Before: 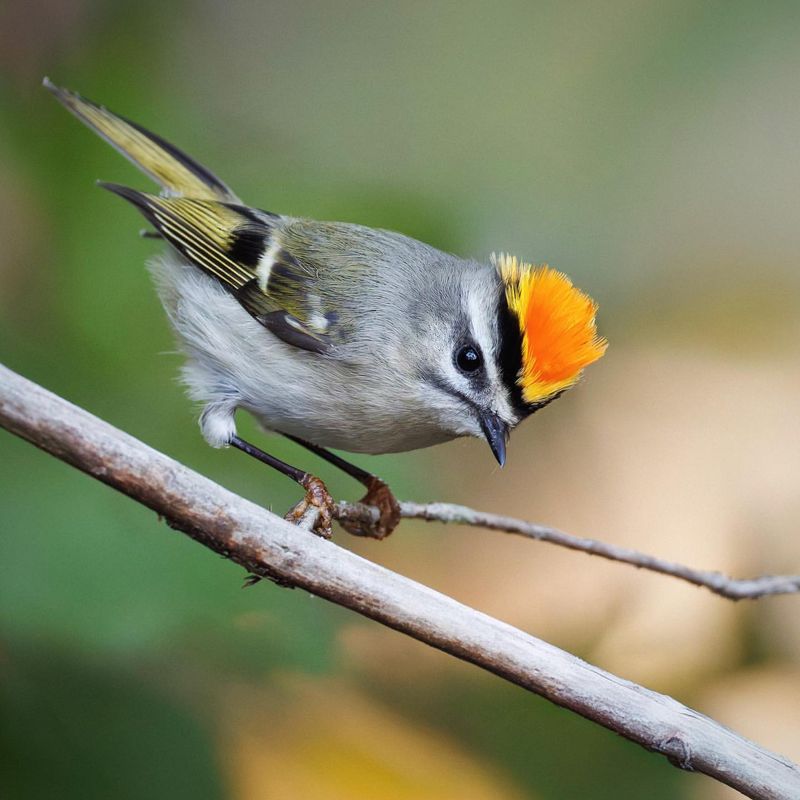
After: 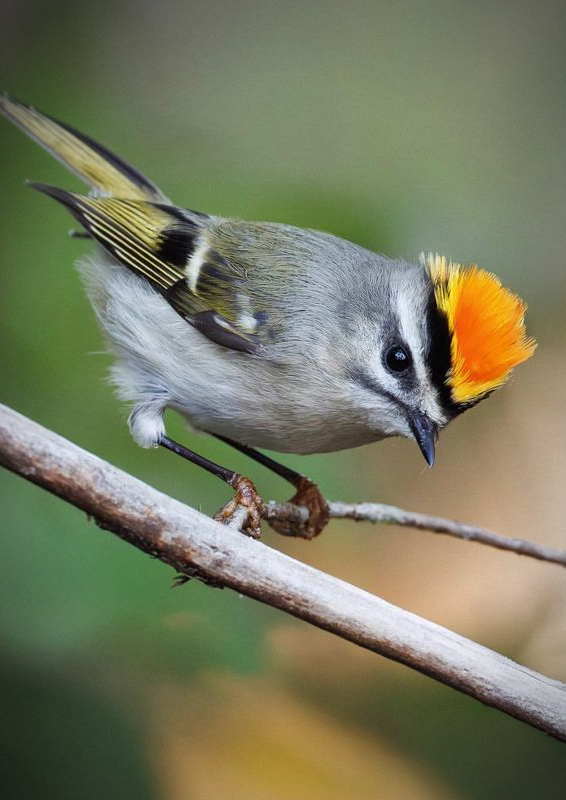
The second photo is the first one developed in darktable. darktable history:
shadows and highlights: radius 106.43, shadows 24.11, highlights -59.6, low approximation 0.01, soften with gaussian
color calibration: illuminant same as pipeline (D50), x 0.346, y 0.357, temperature 4986.74 K
crop and rotate: left 8.978%, right 20.151%
vignetting: fall-off radius 60%, automatic ratio true
